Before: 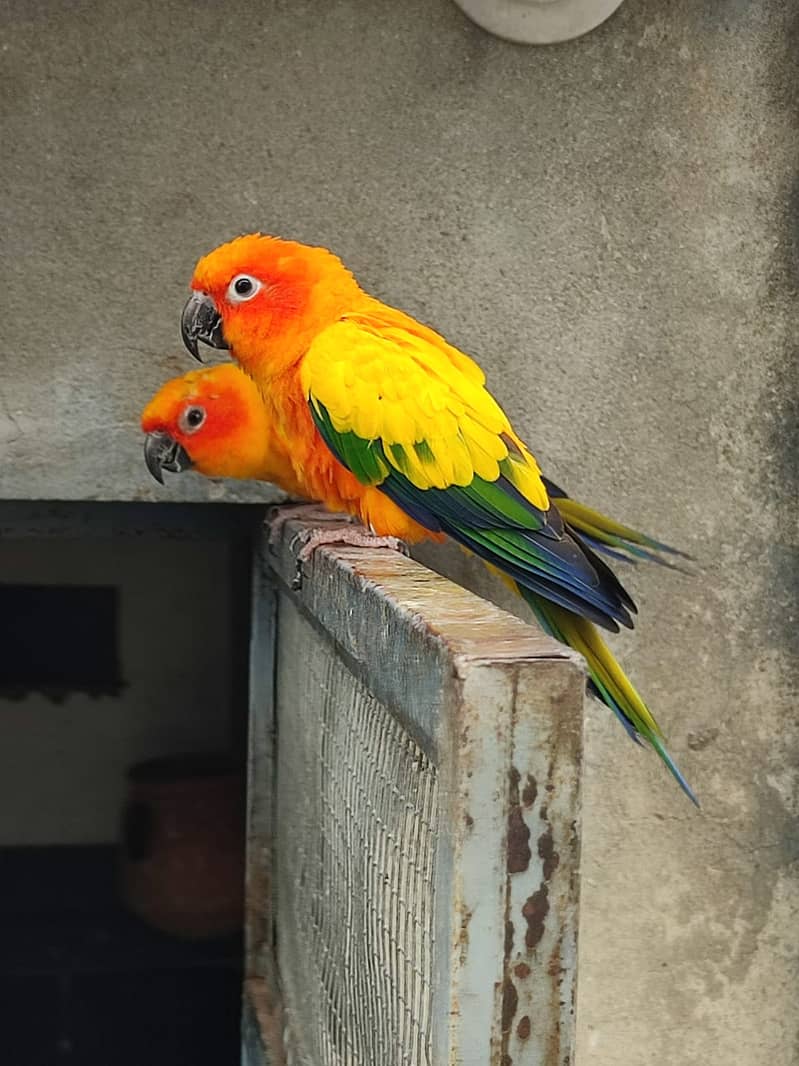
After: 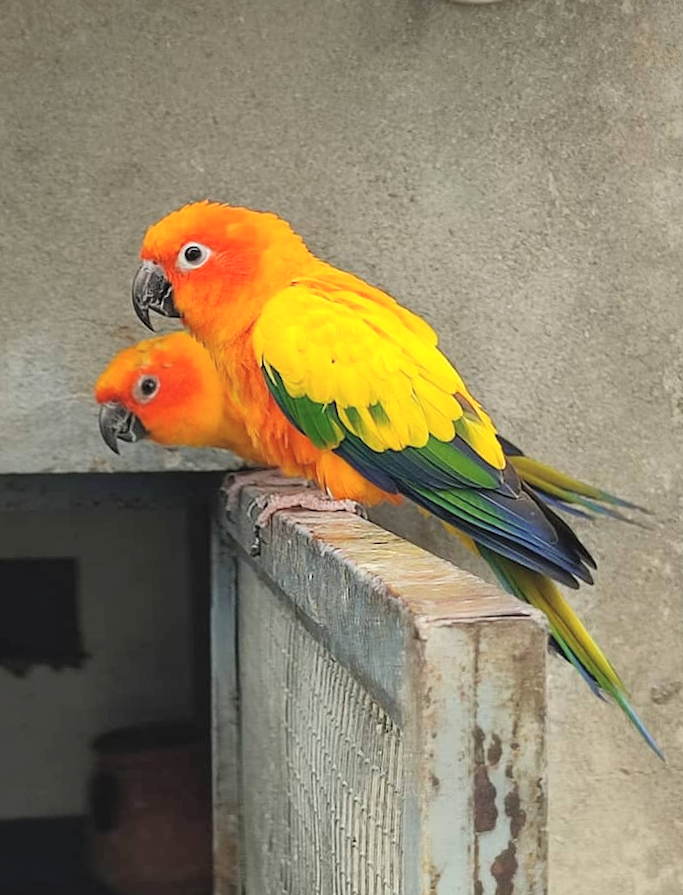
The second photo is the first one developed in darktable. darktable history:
rotate and perspective: rotation -1.75°, automatic cropping off
contrast brightness saturation: brightness 0.15
crop and rotate: left 7.196%, top 4.574%, right 10.605%, bottom 13.178%
